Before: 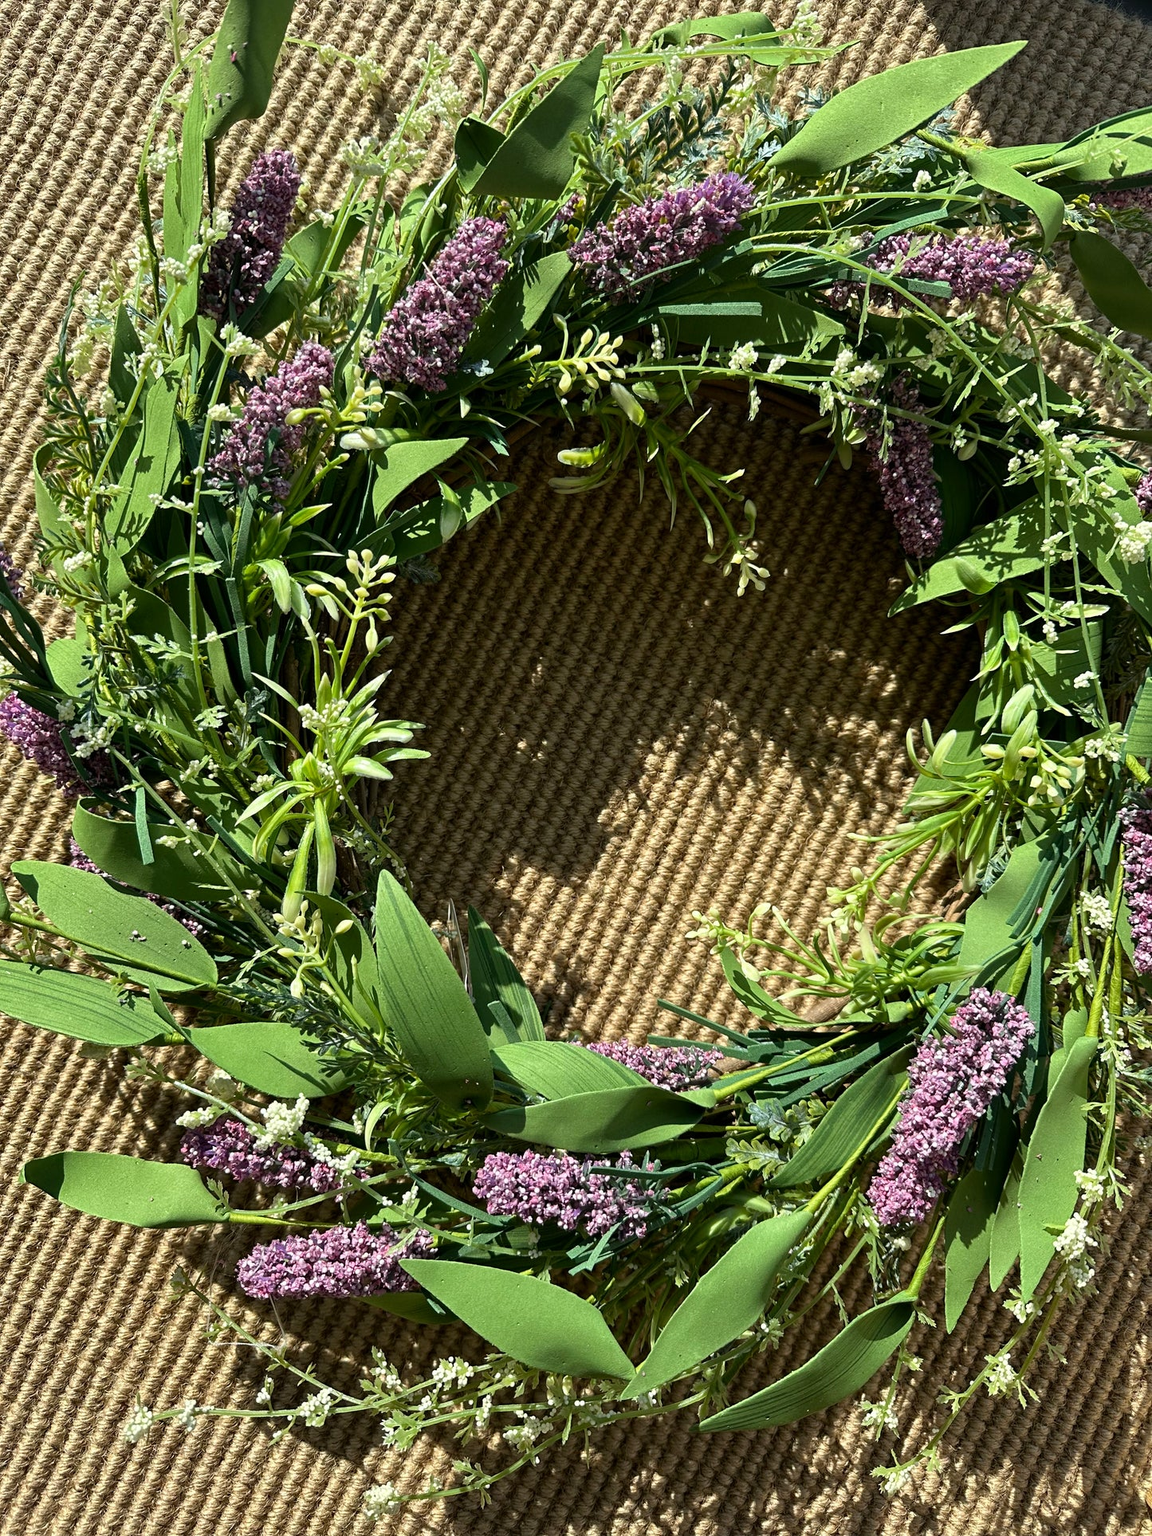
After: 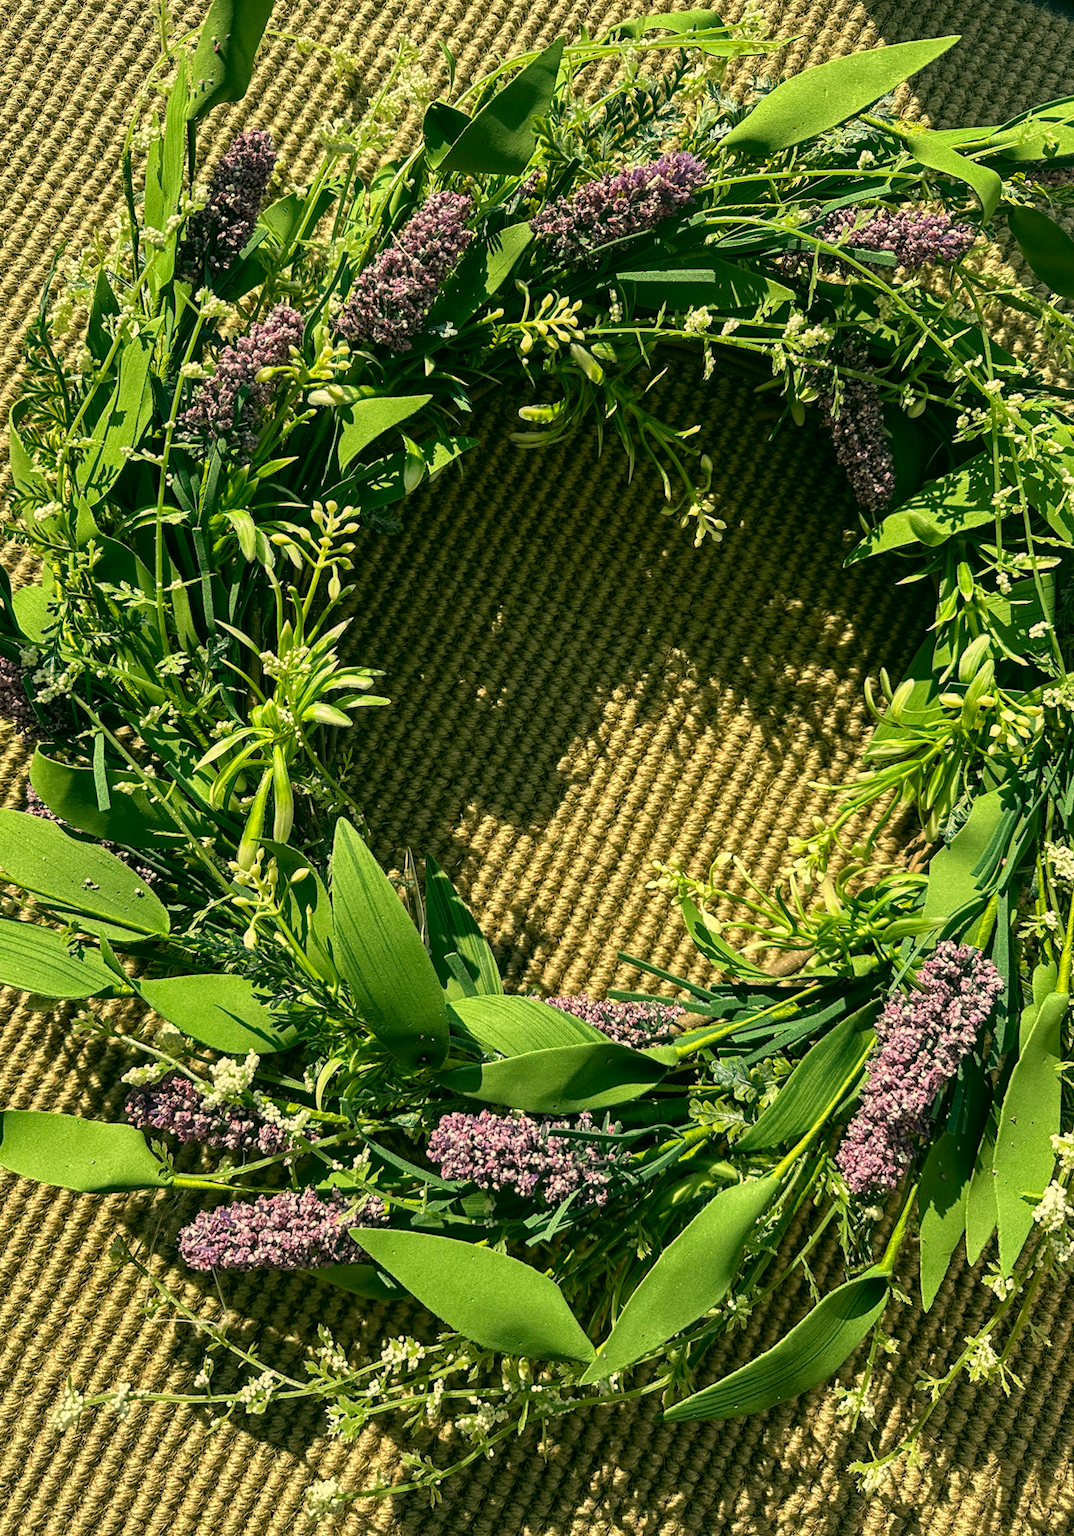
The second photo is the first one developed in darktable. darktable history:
color correction: highlights a* 5.3, highlights b* 24.26, shadows a* -15.58, shadows b* 4.02
local contrast: on, module defaults
rotate and perspective: rotation 0.215°, lens shift (vertical) -0.139, crop left 0.069, crop right 0.939, crop top 0.002, crop bottom 0.996
